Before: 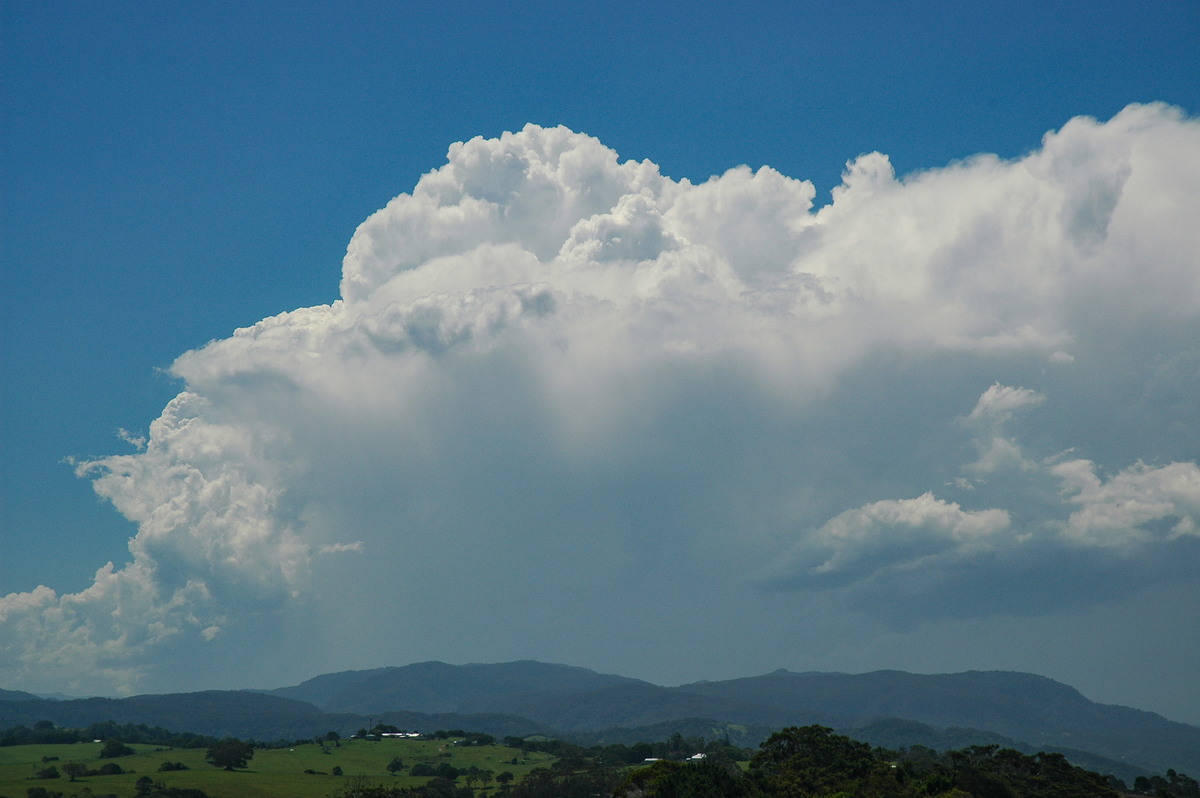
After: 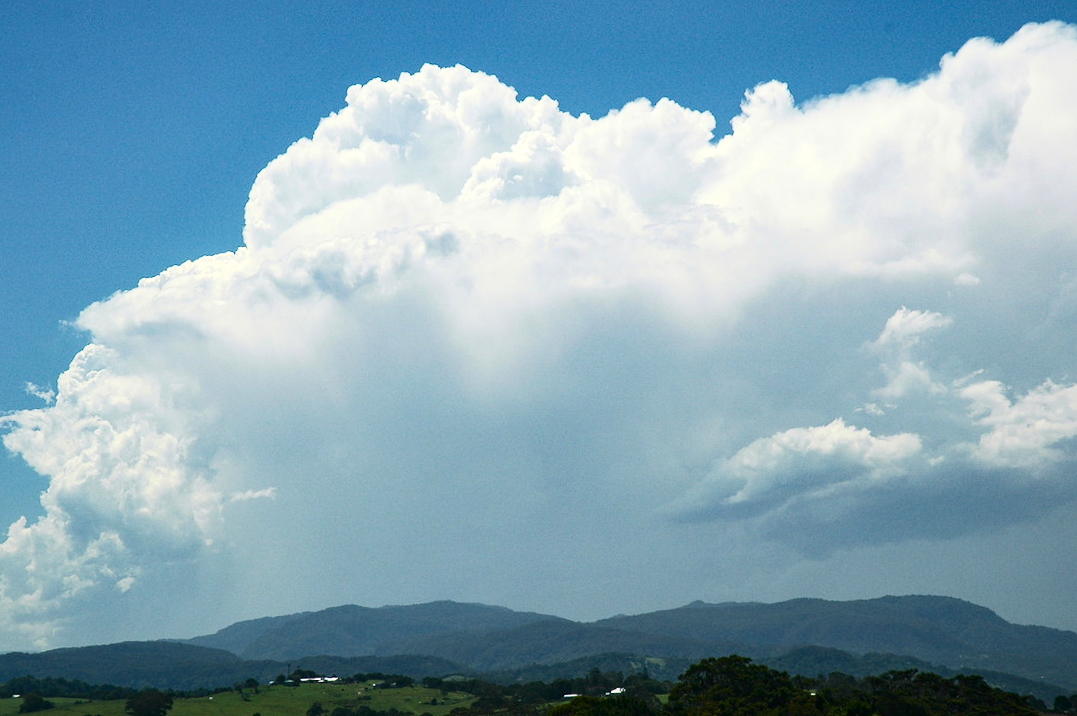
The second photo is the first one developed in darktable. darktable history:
crop and rotate: angle 1.96°, left 5.673%, top 5.673%
contrast brightness saturation: contrast 0.28
exposure: exposure 0.657 EV, compensate highlight preservation false
